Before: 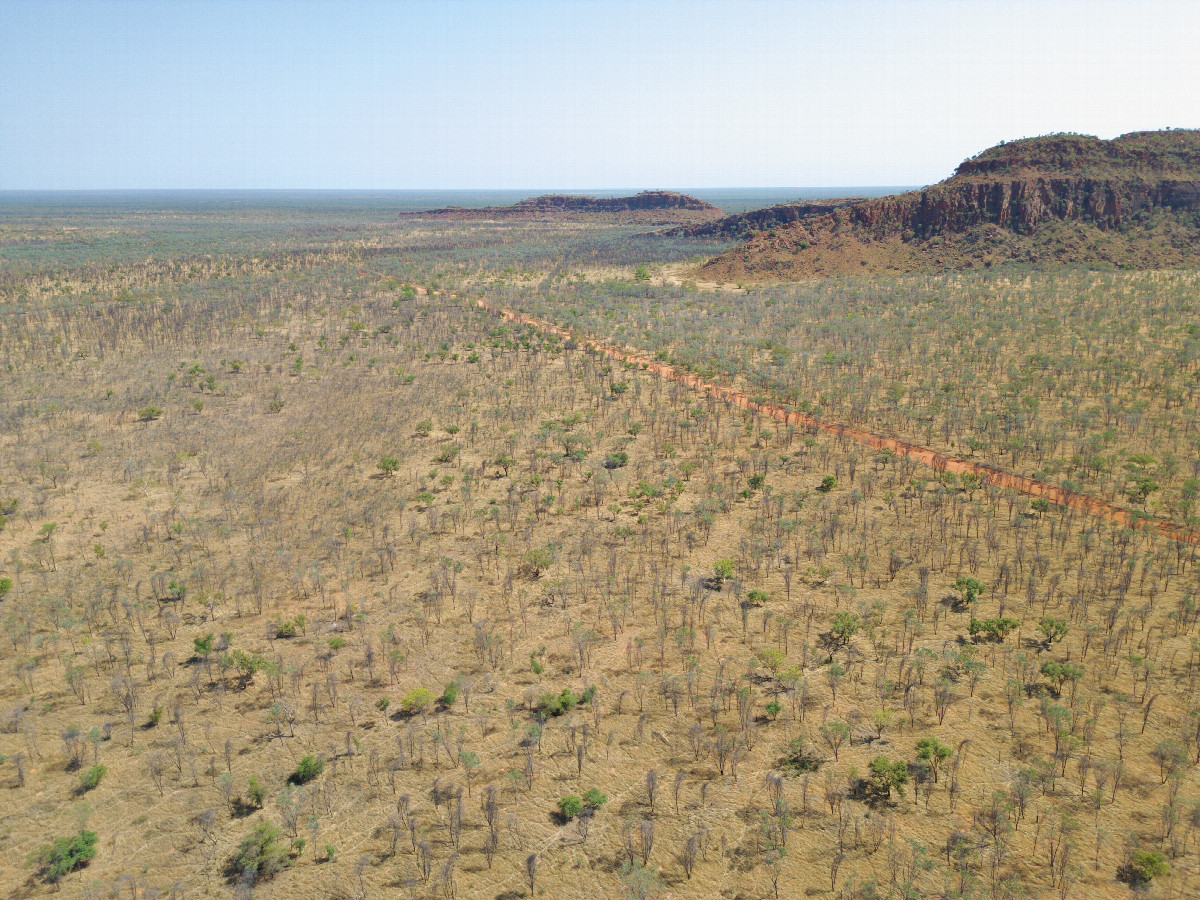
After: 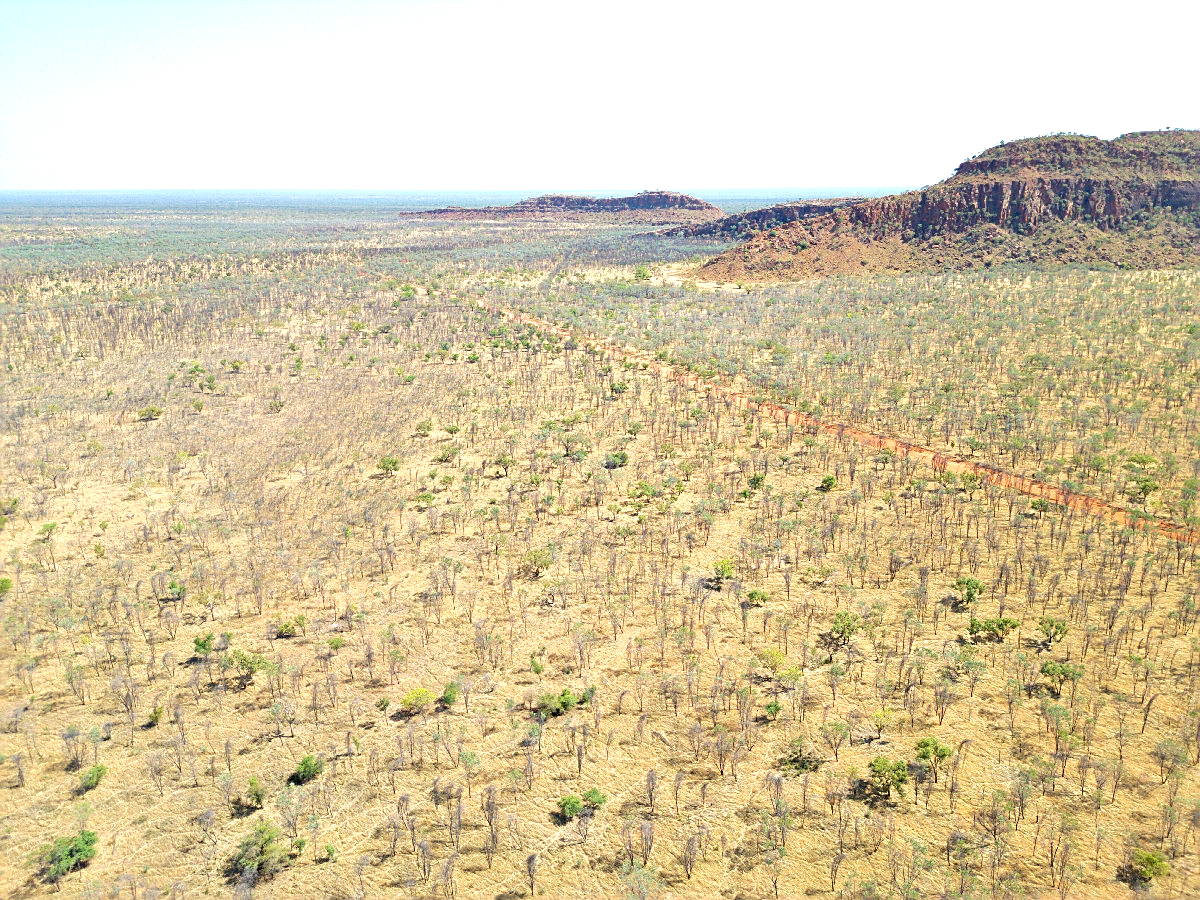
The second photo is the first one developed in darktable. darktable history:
sharpen: on, module defaults
exposure: black level correction 0.01, exposure 1 EV, compensate exposure bias true, compensate highlight preservation false
